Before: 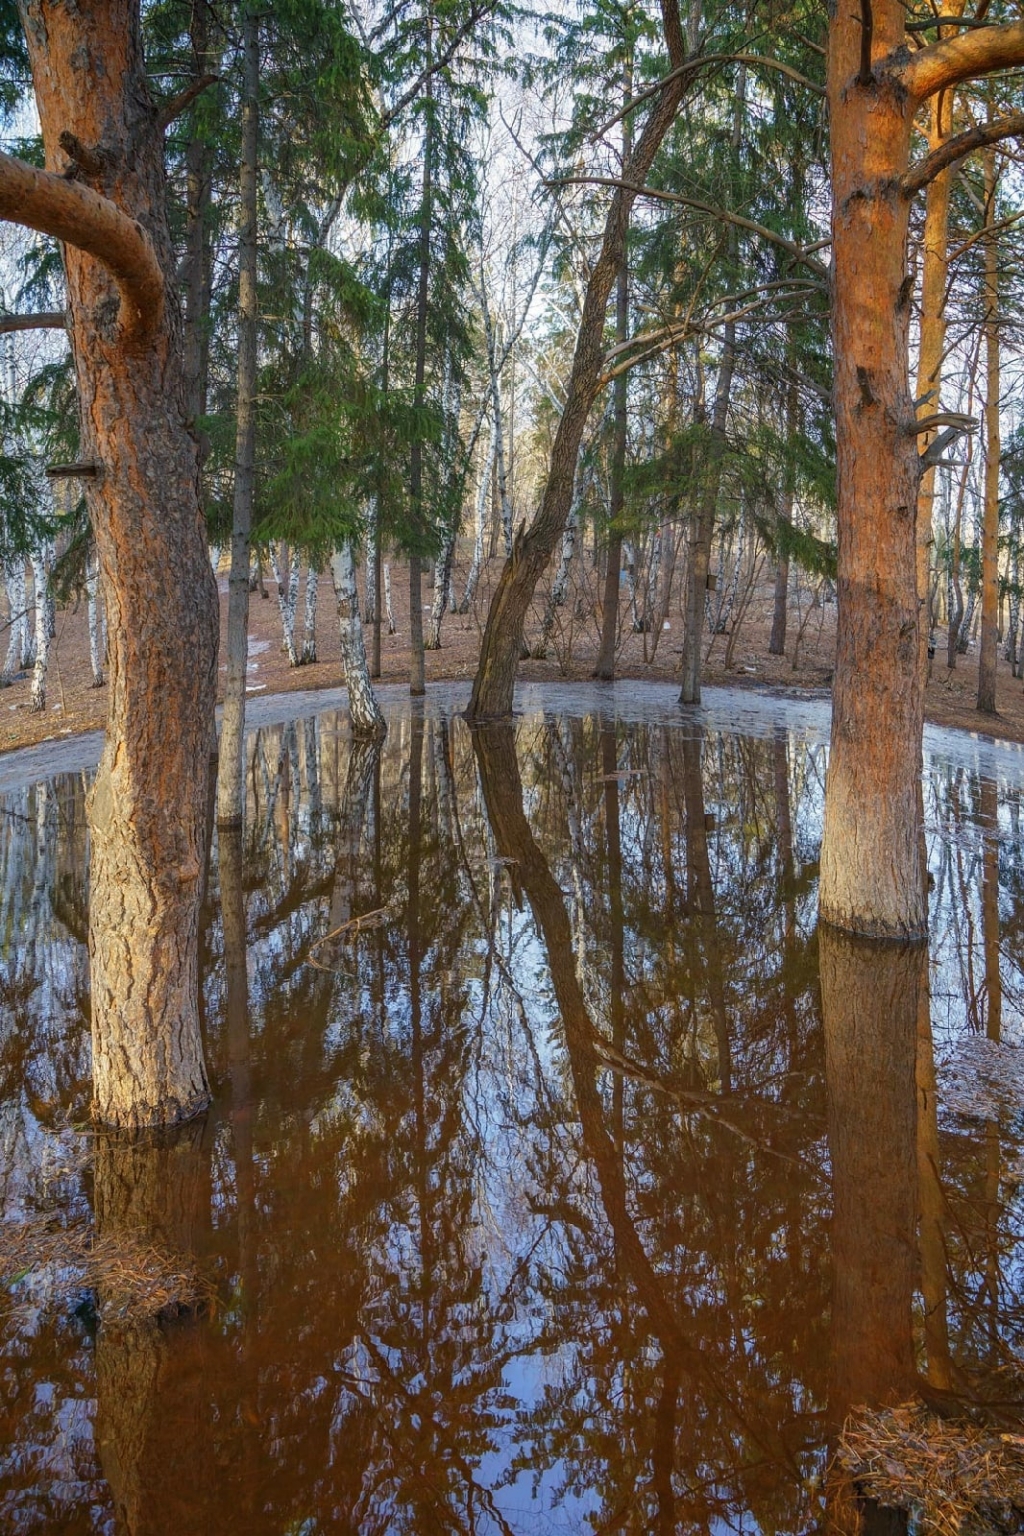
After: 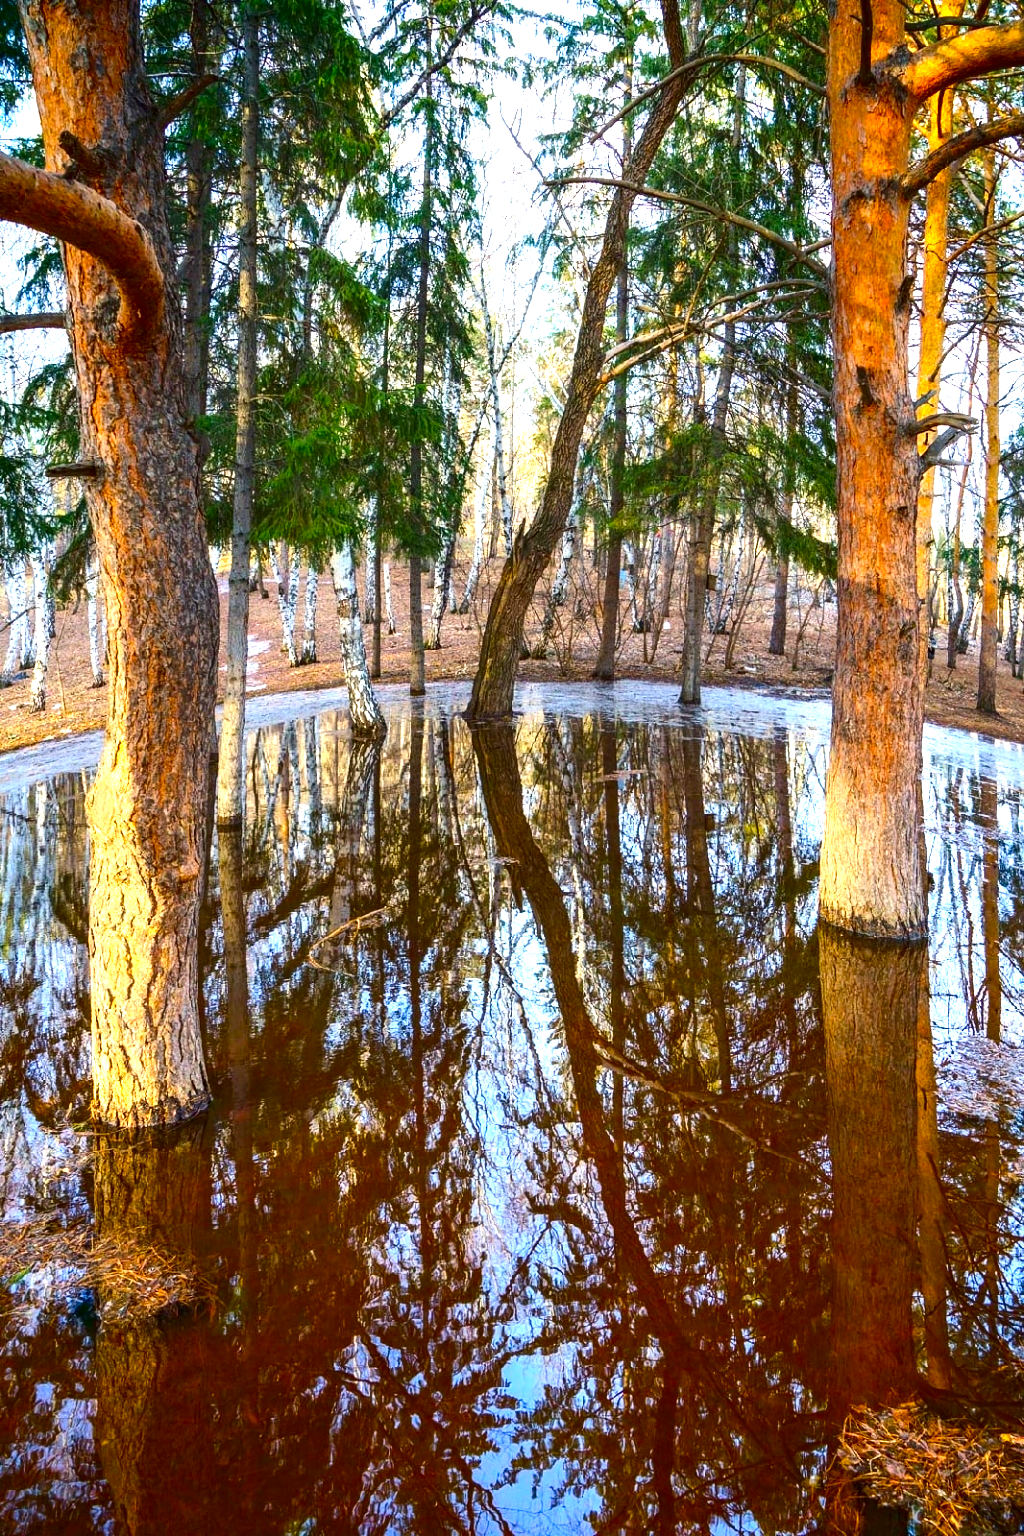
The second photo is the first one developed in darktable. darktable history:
color balance rgb: perceptual saturation grading › global saturation 25%, global vibrance 20%
exposure: black level correction 0, exposure 1.388 EV, compensate exposure bias true, compensate highlight preservation false
contrast brightness saturation: contrast 0.19, brightness -0.24, saturation 0.11
